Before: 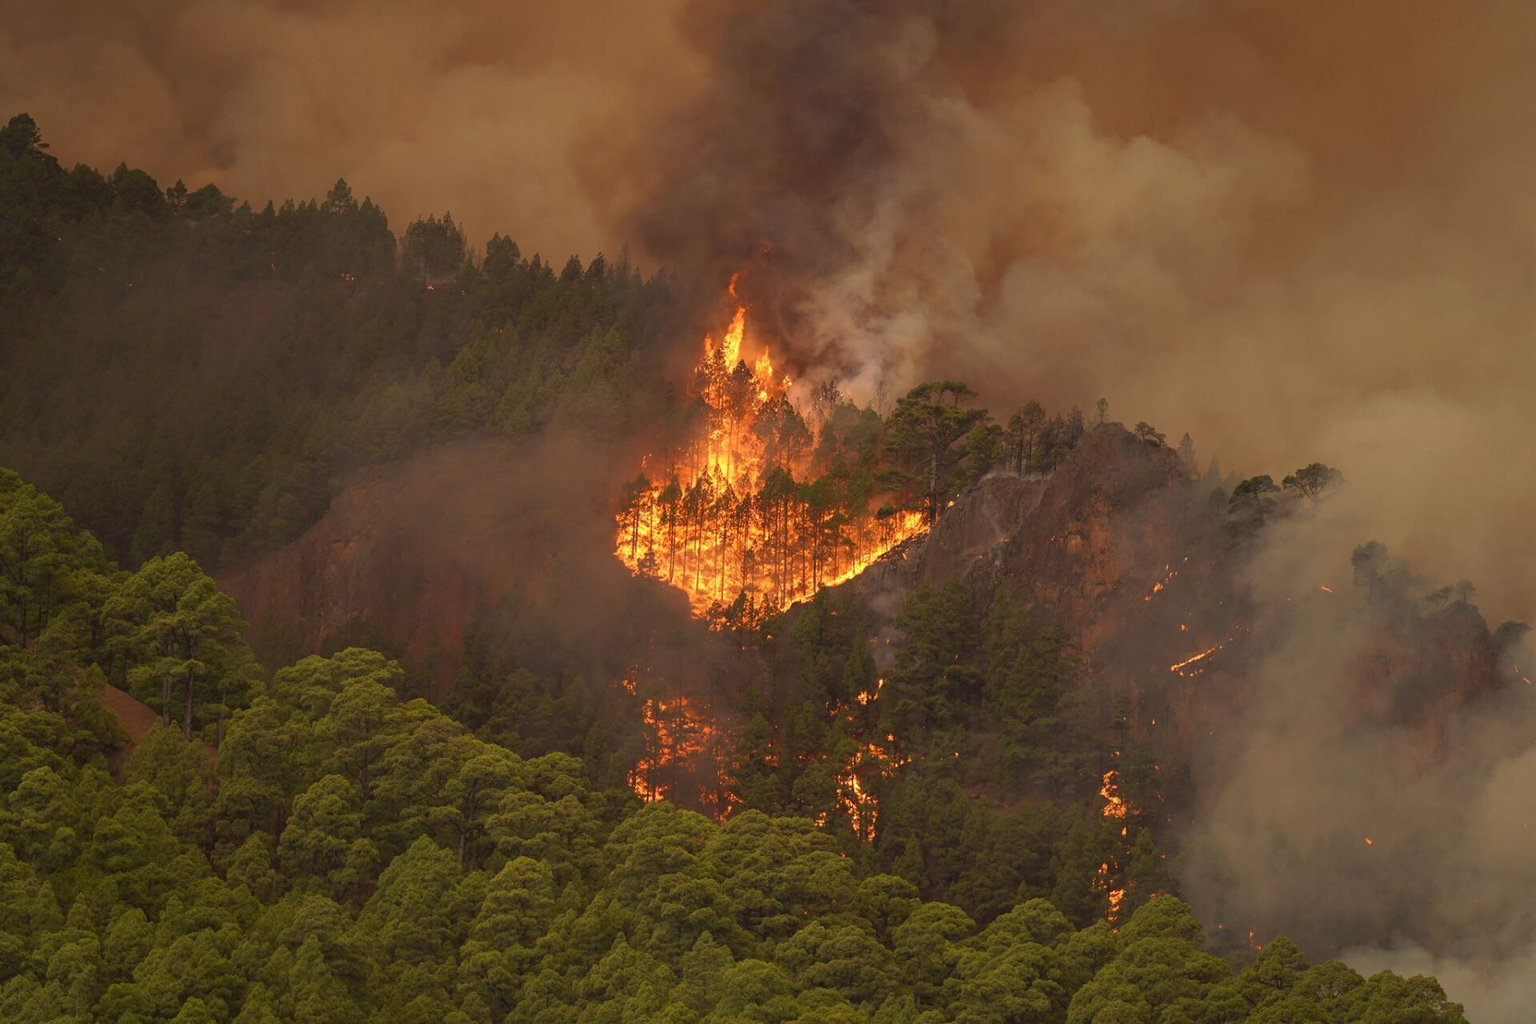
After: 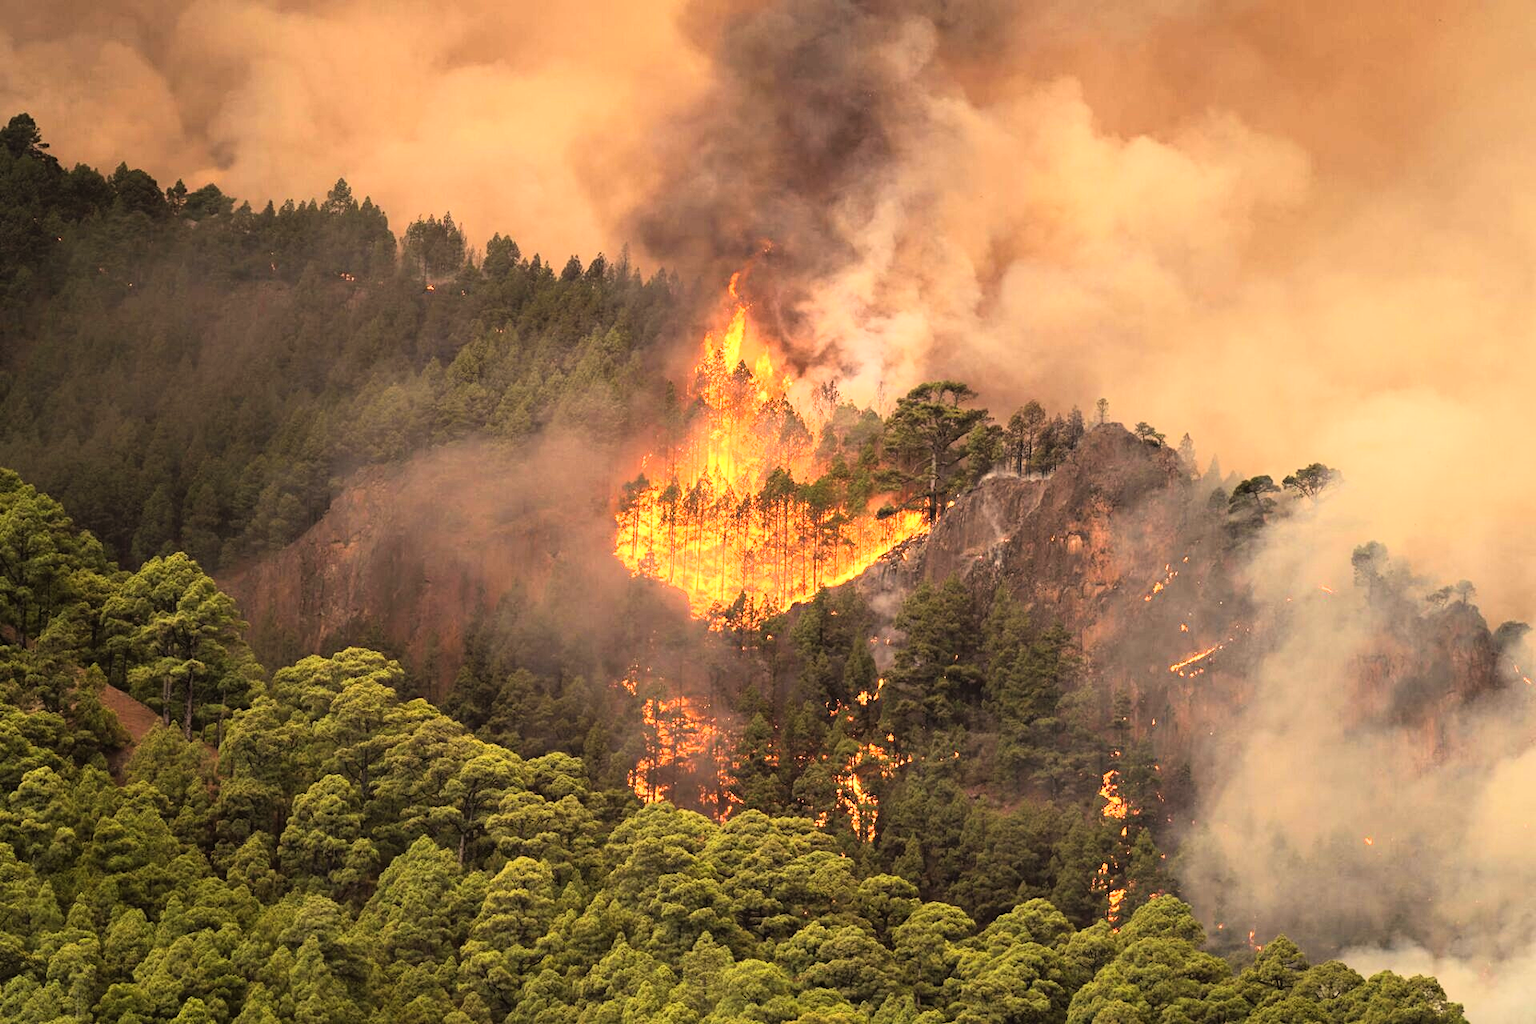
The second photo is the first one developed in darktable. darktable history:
rgb curve: curves: ch0 [(0, 0) (0.21, 0.15) (0.24, 0.21) (0.5, 0.75) (0.75, 0.96) (0.89, 0.99) (1, 1)]; ch1 [(0, 0.02) (0.21, 0.13) (0.25, 0.2) (0.5, 0.67) (0.75, 0.9) (0.89, 0.97) (1, 1)]; ch2 [(0, 0.02) (0.21, 0.13) (0.25, 0.2) (0.5, 0.67) (0.75, 0.9) (0.89, 0.97) (1, 1)], compensate middle gray true
white balance: emerald 1
exposure: exposure 0.574 EV, compensate highlight preservation false
